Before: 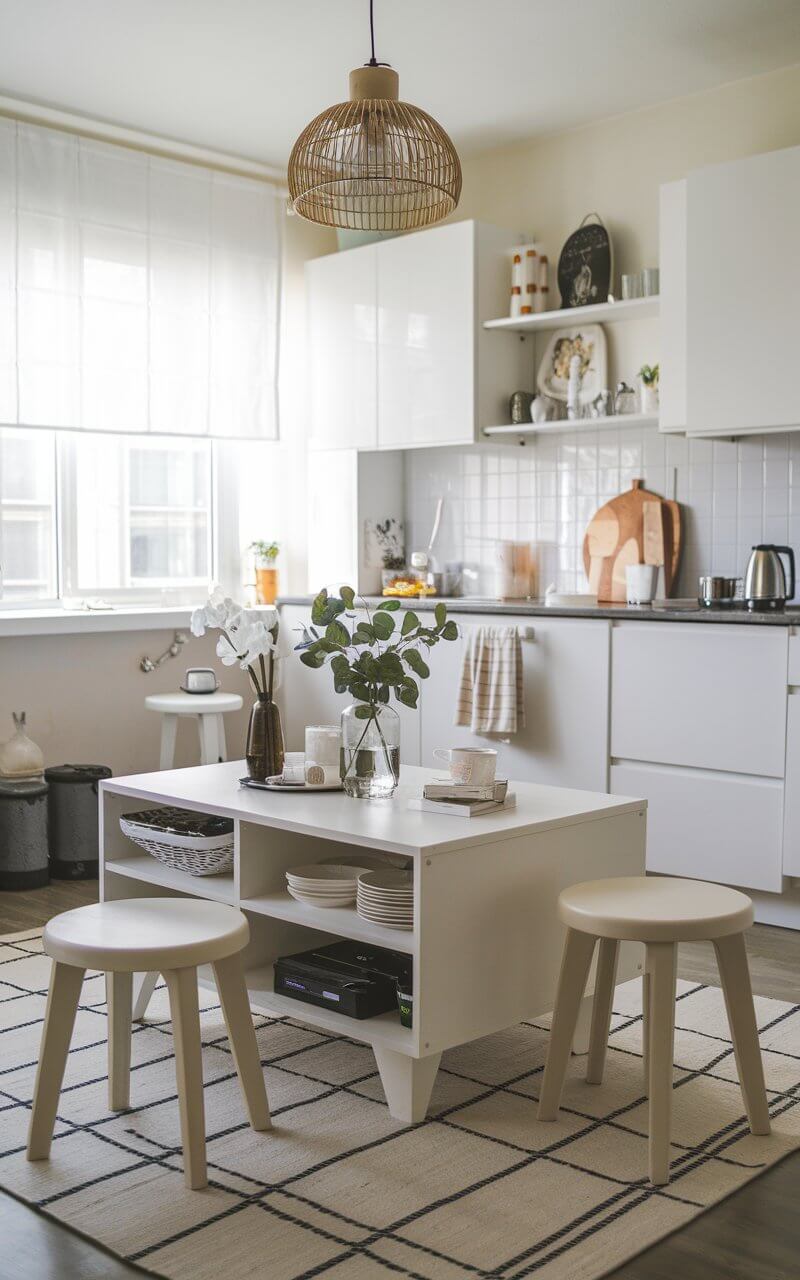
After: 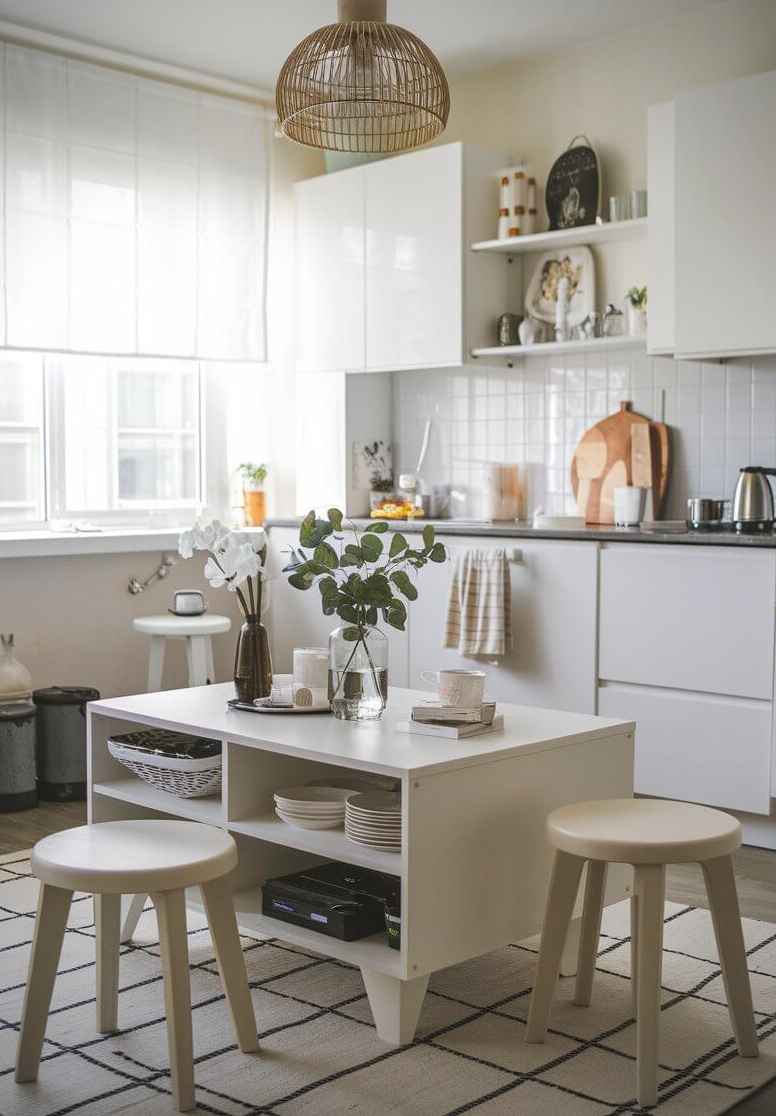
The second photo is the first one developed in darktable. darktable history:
vignetting: on, module defaults
crop: left 1.507%, top 6.147%, right 1.379%, bottom 6.637%
